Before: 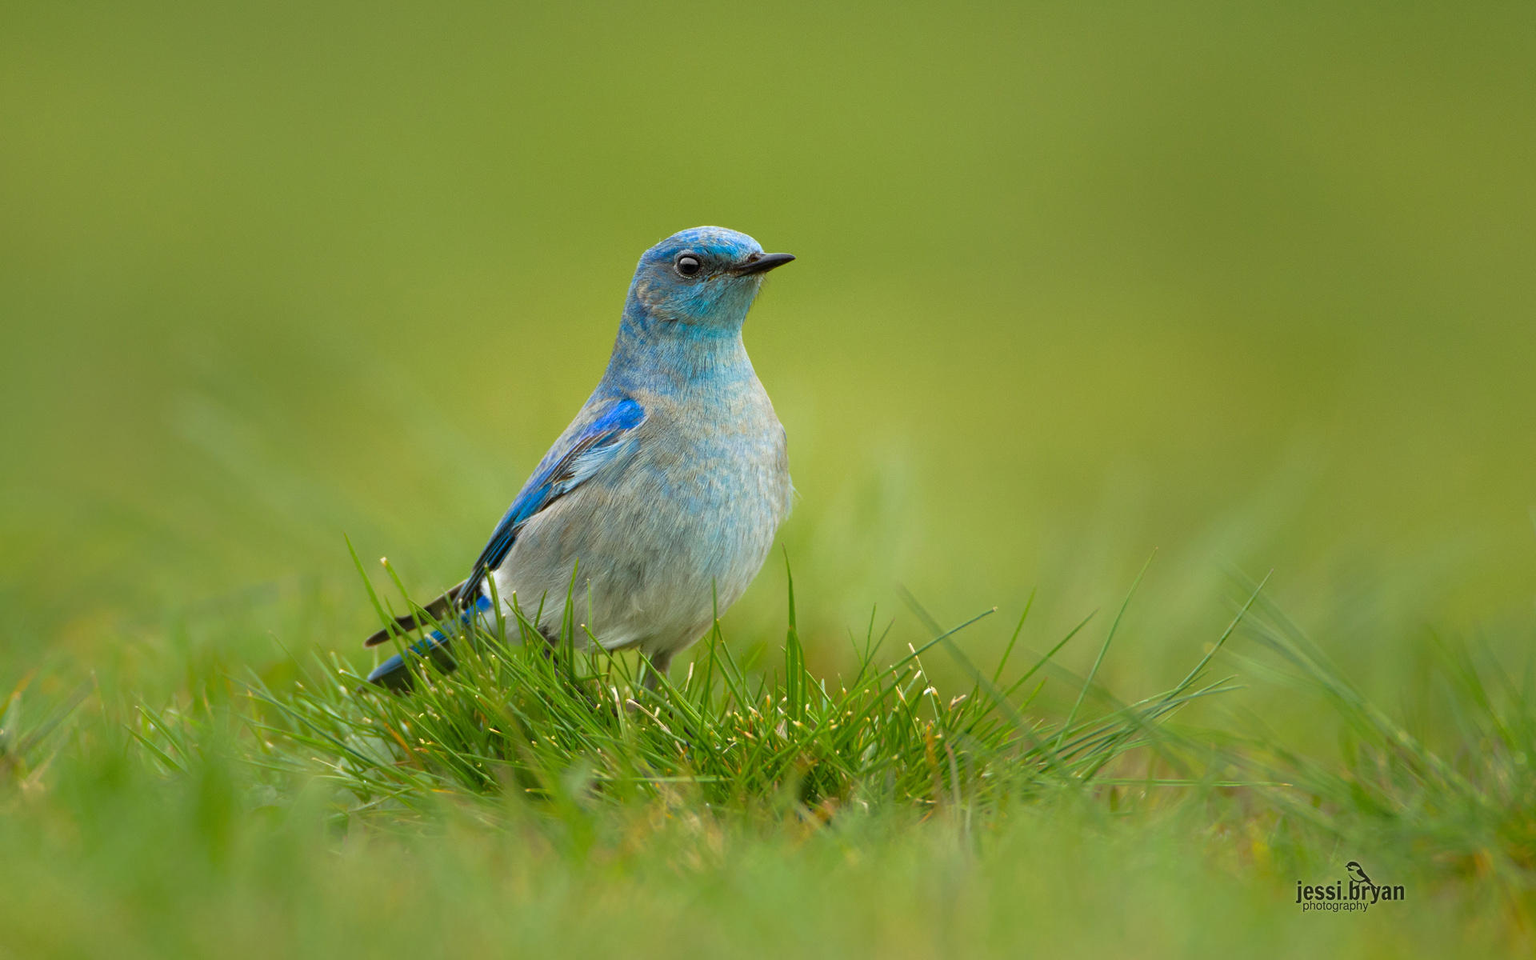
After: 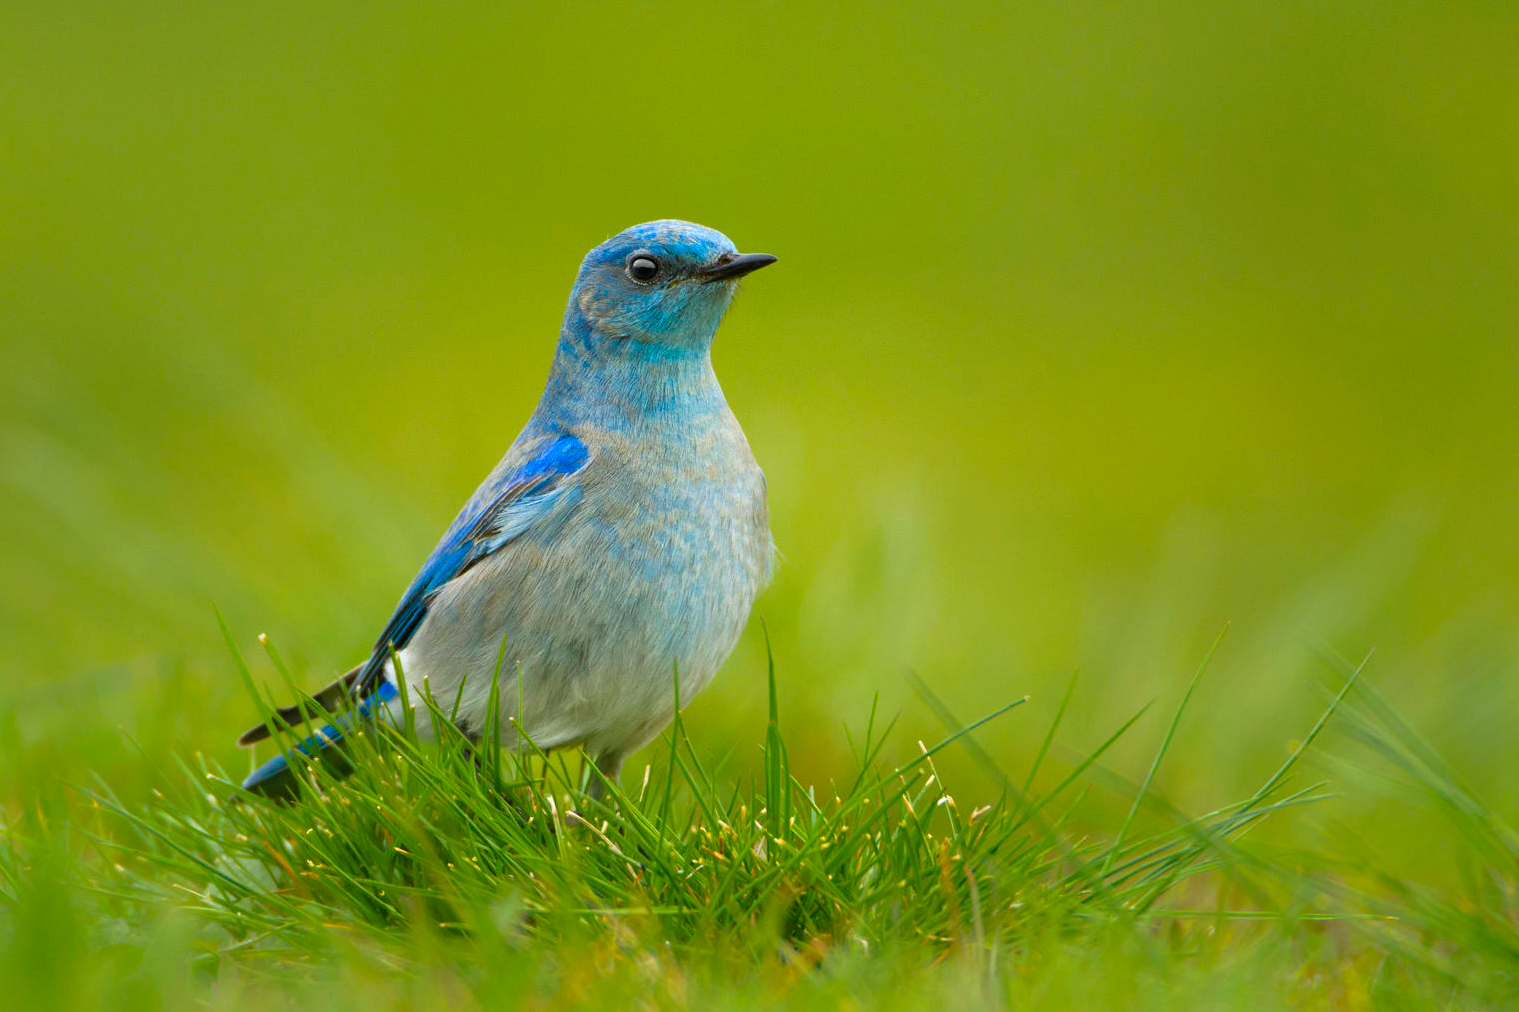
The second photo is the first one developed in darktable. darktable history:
crop: left 11.316%, top 5.322%, right 9.552%, bottom 10.283%
color balance rgb: shadows lift › chroma 2%, shadows lift › hue 215.33°, perceptual saturation grading › global saturation 19.384%, perceptual brilliance grading › global brilliance 2.758%, perceptual brilliance grading › highlights -2.492%, perceptual brilliance grading › shadows 3.637%, global vibrance 10.737%
